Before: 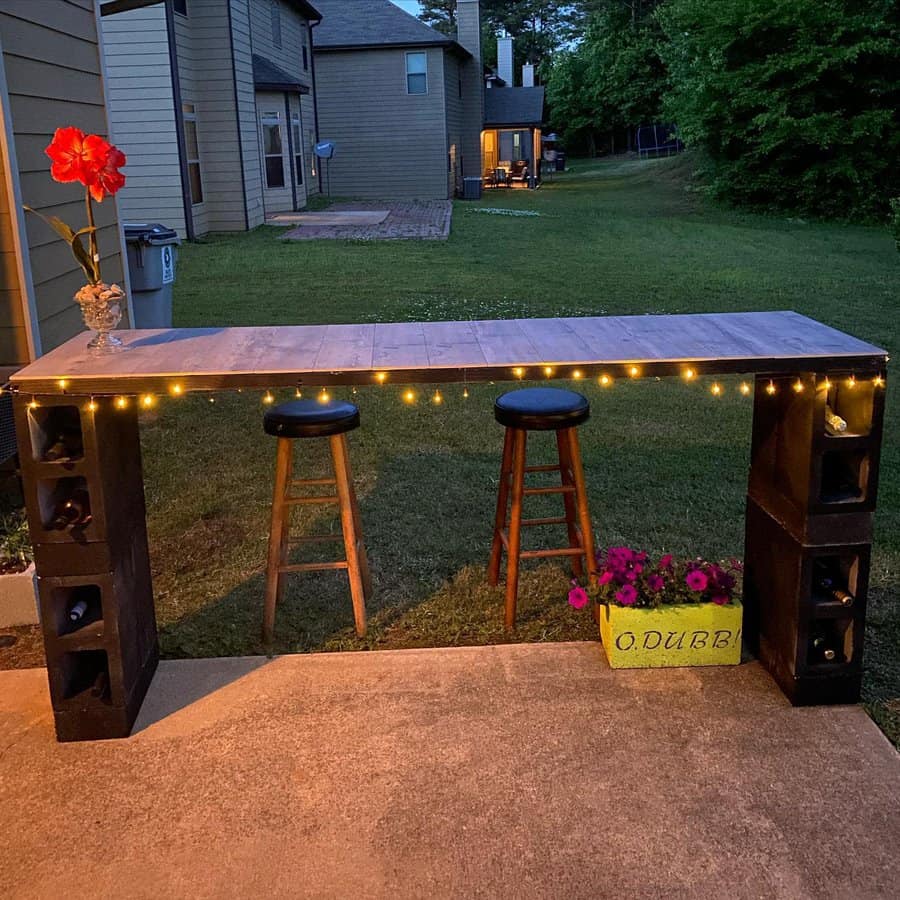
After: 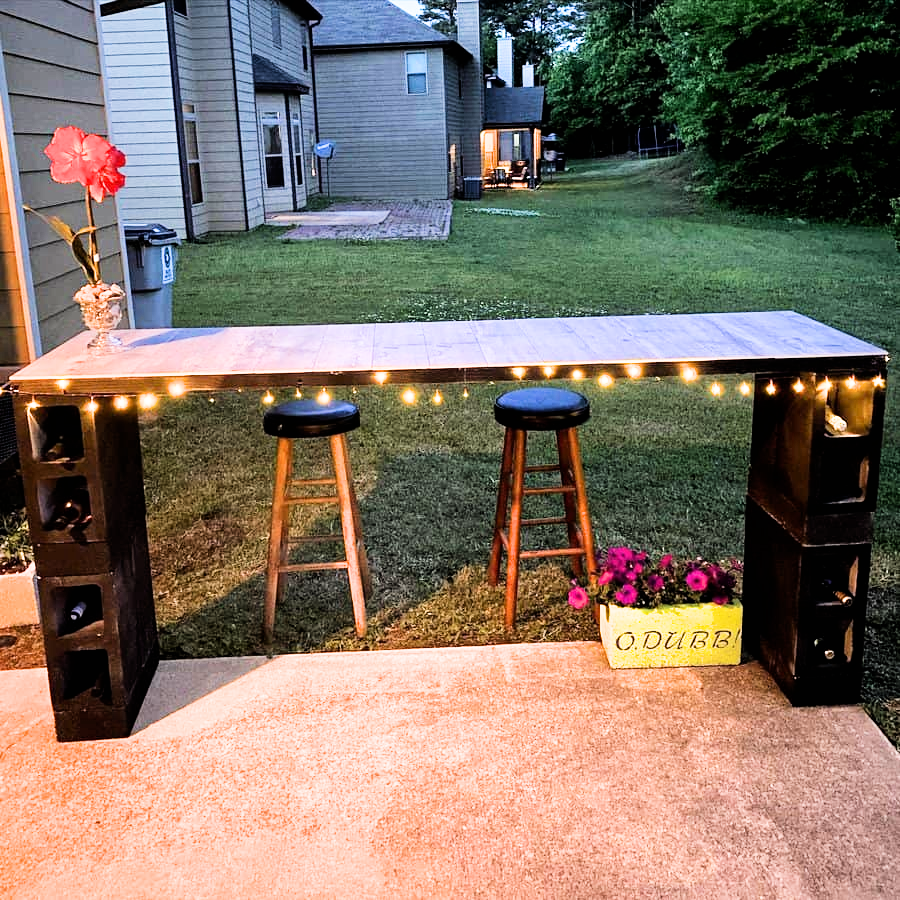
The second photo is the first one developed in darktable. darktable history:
exposure: black level correction 0, exposure 1.481 EV, compensate exposure bias true, compensate highlight preservation false
contrast brightness saturation: contrast 0.102, brightness 0.024, saturation 0.024
filmic rgb: black relative exposure -5.13 EV, white relative exposure 3.55 EV, hardness 3.18, contrast 1.394, highlights saturation mix -49.41%
